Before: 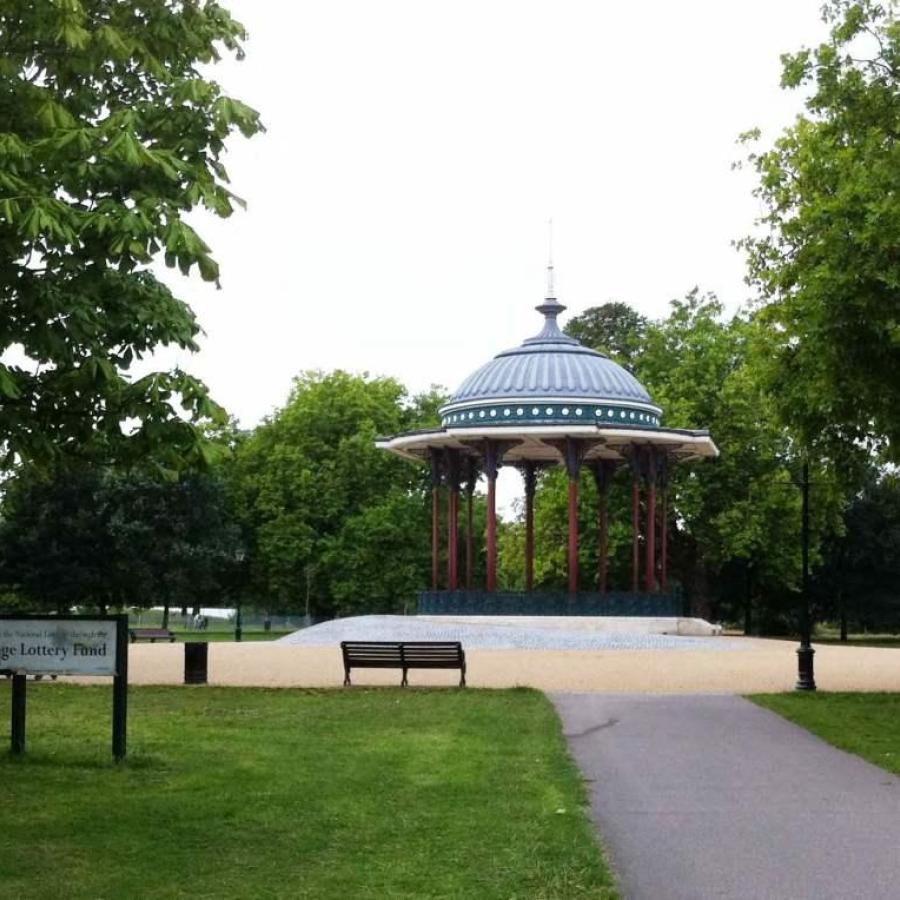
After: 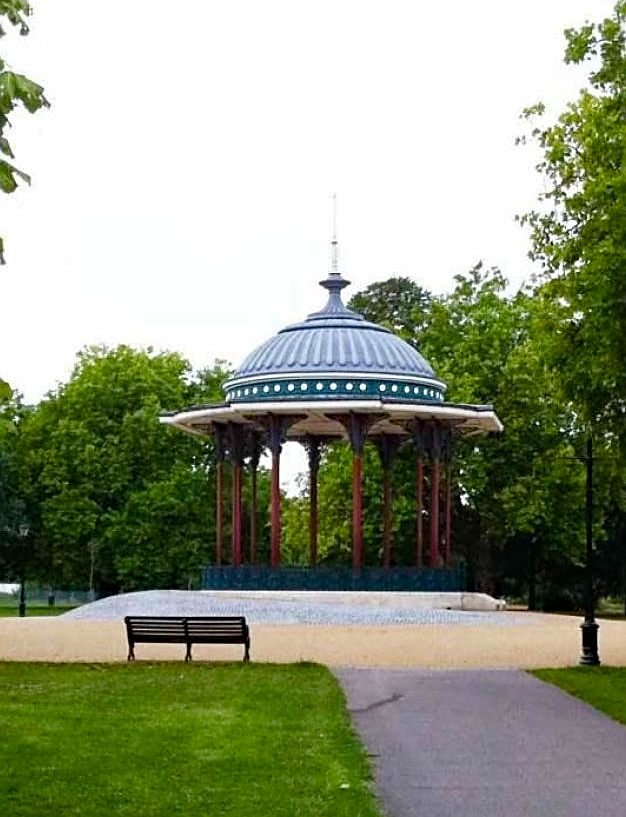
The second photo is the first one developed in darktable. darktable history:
sharpen: radius 1.967
haze removal: strength 0.29, distance 0.25, compatibility mode true, adaptive false
crop and rotate: left 24.034%, top 2.838%, right 6.406%, bottom 6.299%
color balance rgb: perceptual saturation grading › global saturation 20%, perceptual saturation grading › highlights -25%, perceptual saturation grading › shadows 25%
